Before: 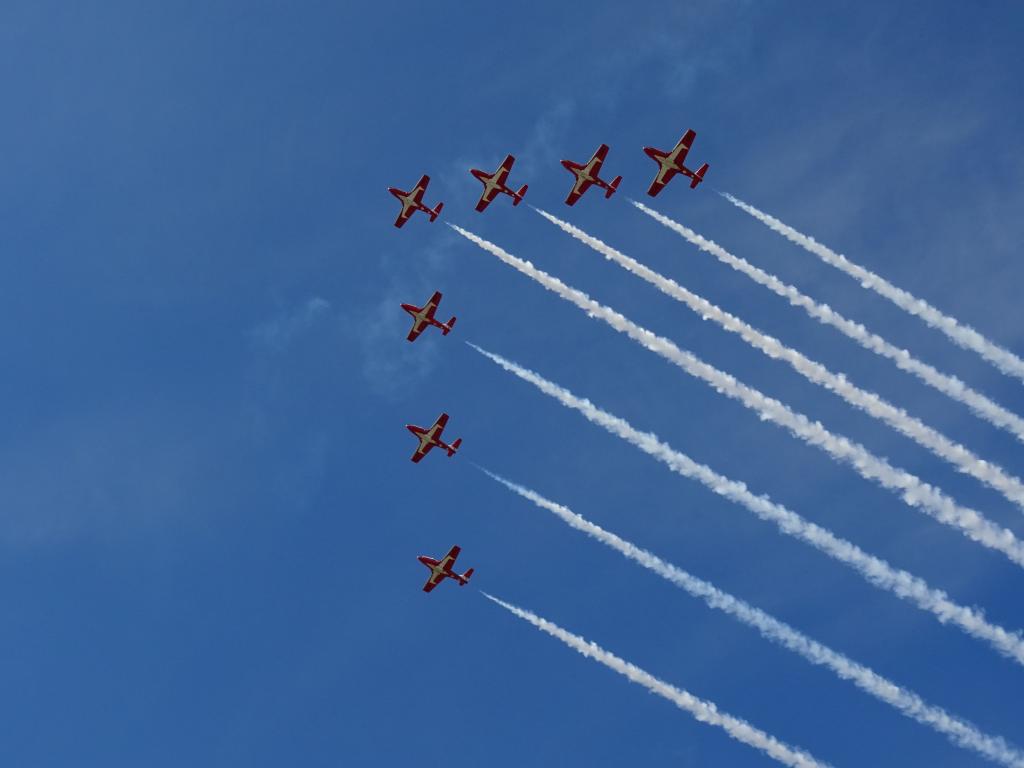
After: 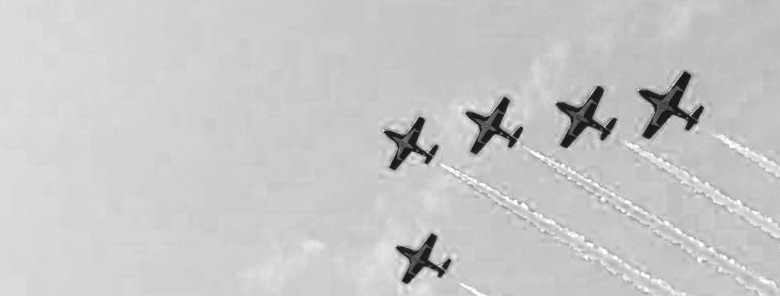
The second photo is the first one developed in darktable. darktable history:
crop: left 0.507%, top 7.636%, right 23.241%, bottom 53.77%
color zones: curves: ch0 [(0.287, 0.048) (0.493, 0.484) (0.737, 0.816)]; ch1 [(0, 0) (0.143, 0) (0.286, 0) (0.429, 0) (0.571, 0) (0.714, 0) (0.857, 0)], mix 101.19%
tone curve: curves: ch0 [(0, 0) (0.003, 0.048) (0.011, 0.055) (0.025, 0.065) (0.044, 0.089) (0.069, 0.111) (0.1, 0.132) (0.136, 0.163) (0.177, 0.21) (0.224, 0.259) (0.277, 0.323) (0.335, 0.385) (0.399, 0.442) (0.468, 0.508) (0.543, 0.578) (0.623, 0.648) (0.709, 0.716) (0.801, 0.781) (0.898, 0.845) (1, 1)], preserve colors none
